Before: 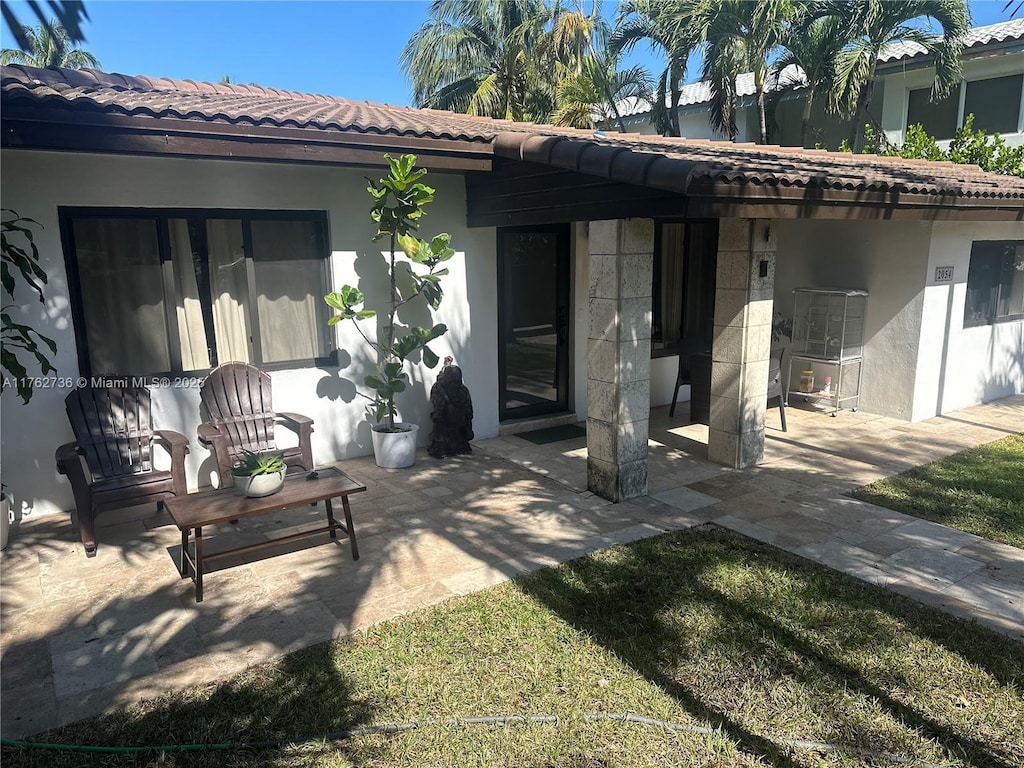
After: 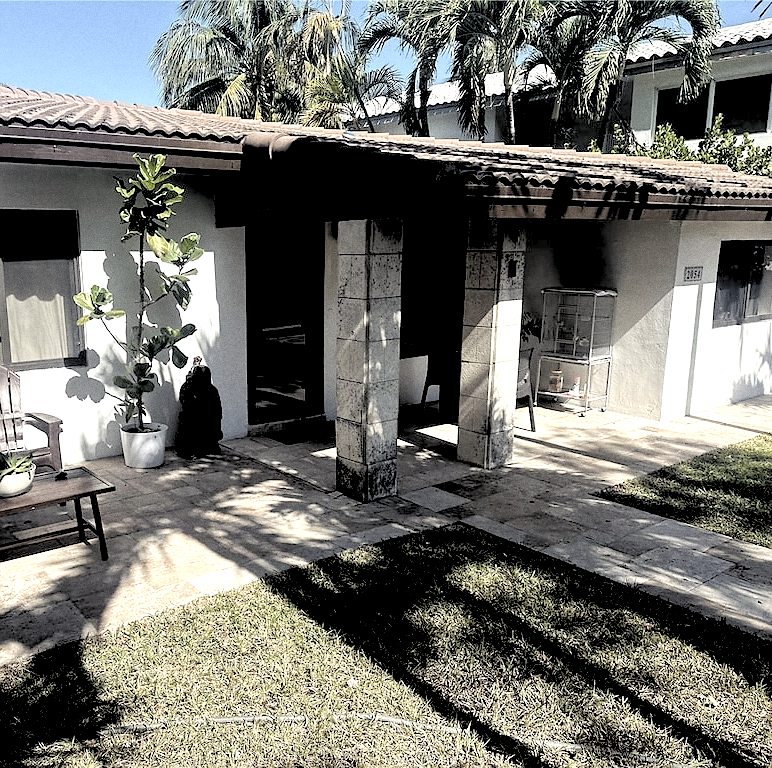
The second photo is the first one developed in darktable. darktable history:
crop and rotate: left 24.6%
color balance rgb: shadows lift › luminance -21.66%, shadows lift › chroma 6.57%, shadows lift › hue 270°, power › chroma 0.68%, power › hue 60°, highlights gain › luminance 6.08%, highlights gain › chroma 1.33%, highlights gain › hue 90°, global offset › luminance -0.87%, perceptual saturation grading › global saturation 26.86%, perceptual saturation grading › highlights -28.39%, perceptual saturation grading › mid-tones 15.22%, perceptual saturation grading › shadows 33.98%, perceptual brilliance grading › highlights 10%, perceptual brilliance grading › mid-tones 5%
grain: coarseness 0.09 ISO
contrast brightness saturation: brightness 0.18, saturation -0.5
sharpen: radius 1, threshold 1
rgb levels: levels [[0.034, 0.472, 0.904], [0, 0.5, 1], [0, 0.5, 1]]
